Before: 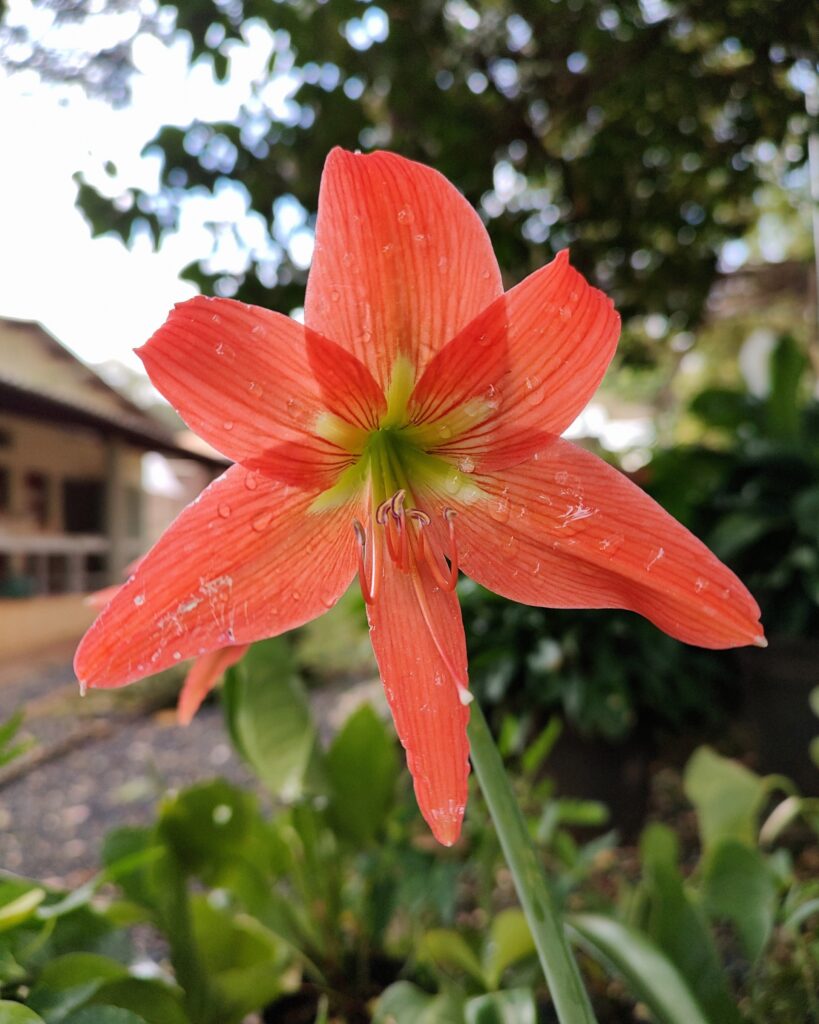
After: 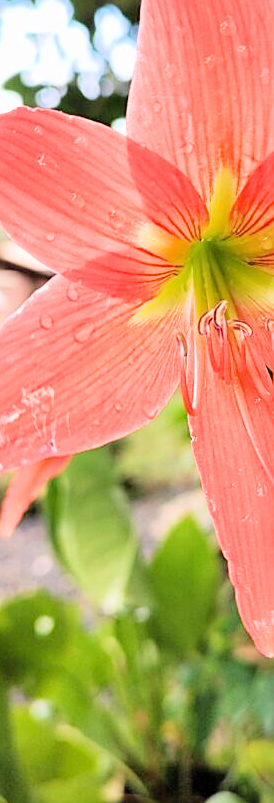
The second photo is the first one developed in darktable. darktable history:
crop and rotate: left 21.77%, top 18.528%, right 44.676%, bottom 2.997%
filmic rgb: black relative exposure -7.65 EV, white relative exposure 4.56 EV, hardness 3.61, color science v6 (2022)
sharpen: on, module defaults
exposure: black level correction 0.001, exposure 1.735 EV, compensate highlight preservation false
